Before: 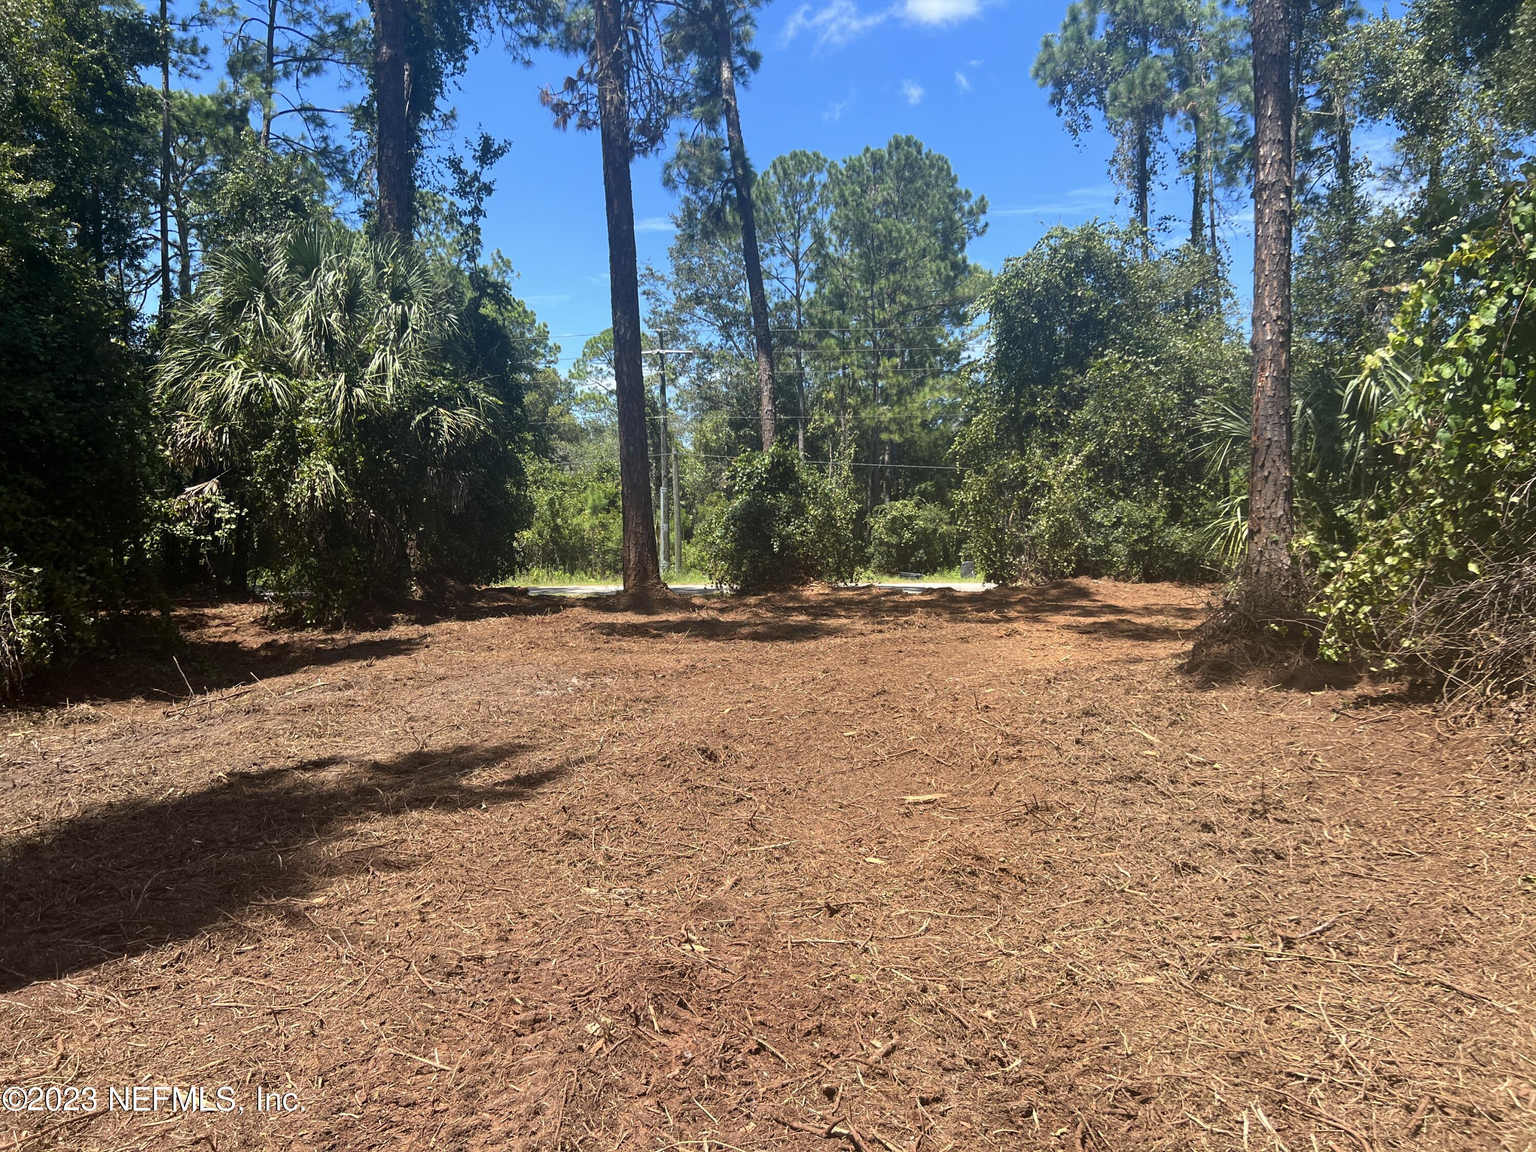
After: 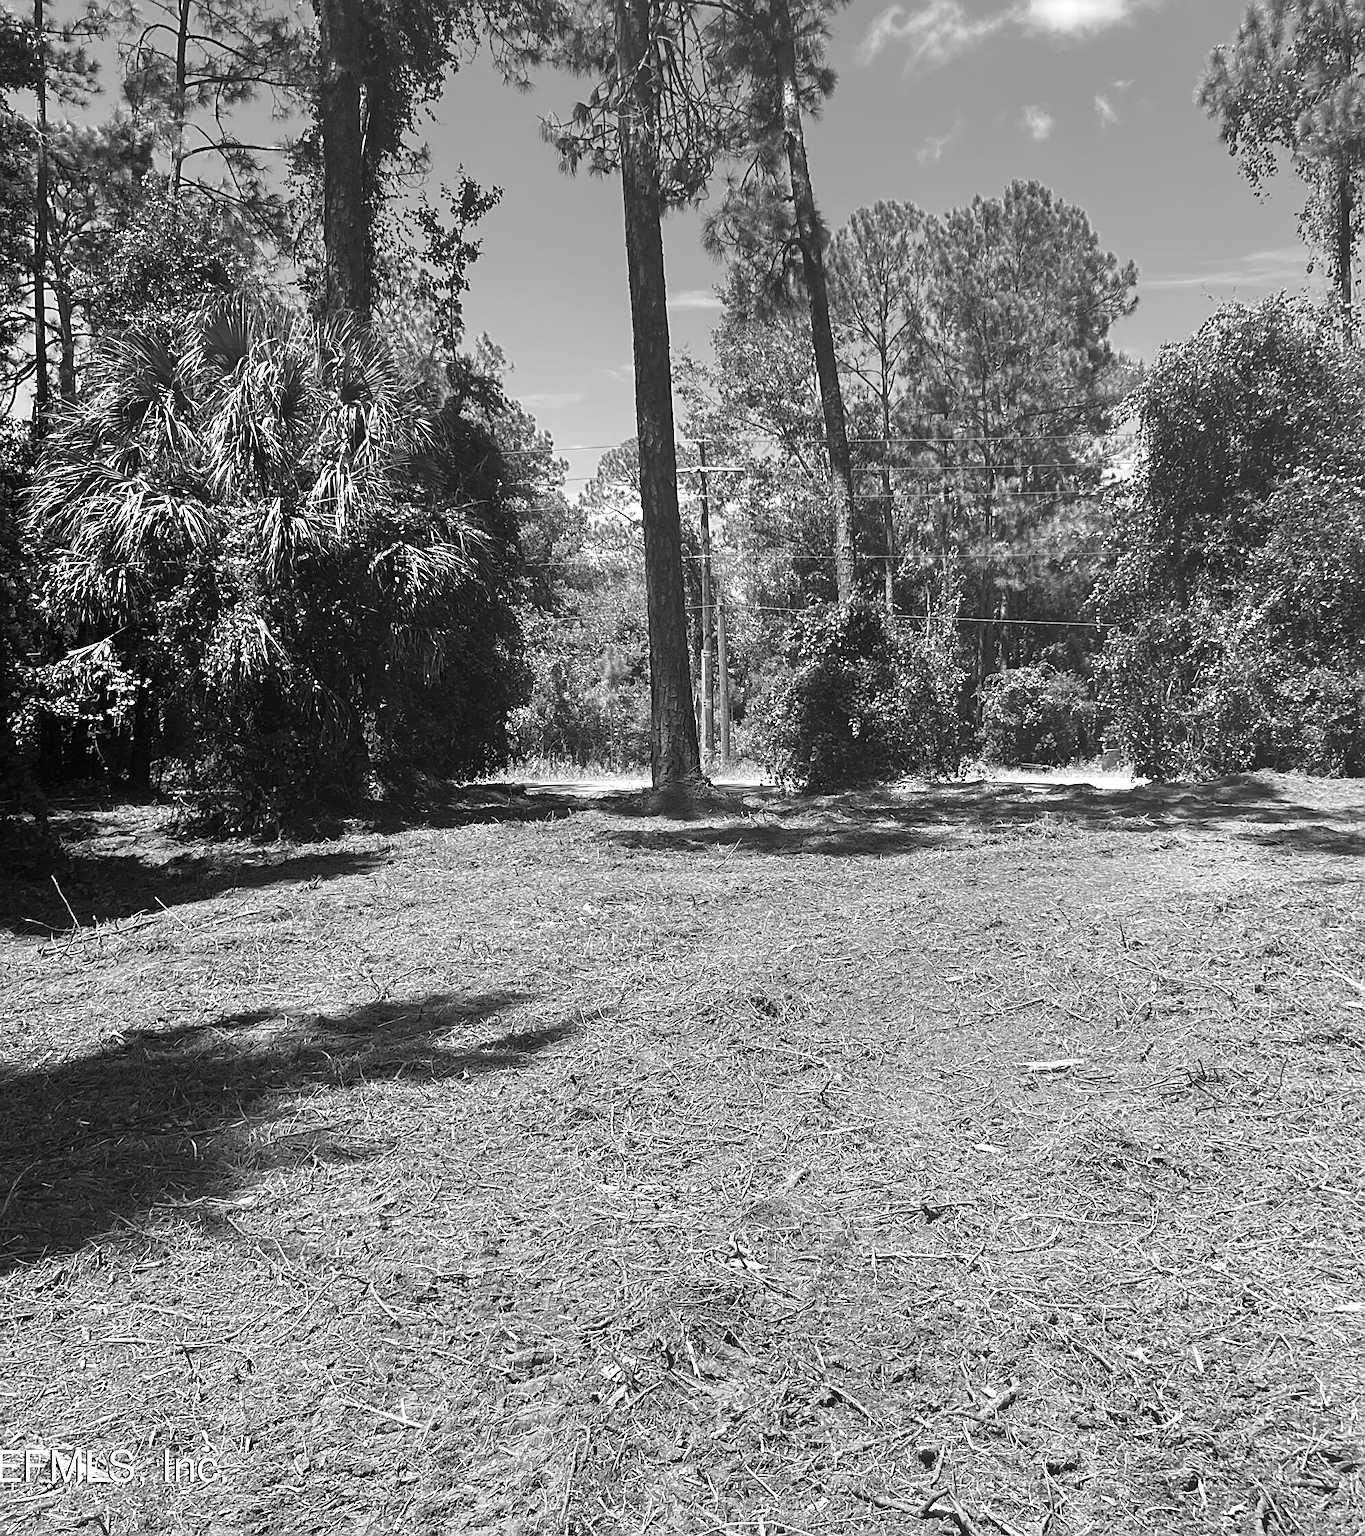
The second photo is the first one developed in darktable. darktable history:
monochrome: on, module defaults
crop and rotate: left 8.786%, right 24.548%
sharpen: on, module defaults
white balance: red 1.467, blue 0.684
